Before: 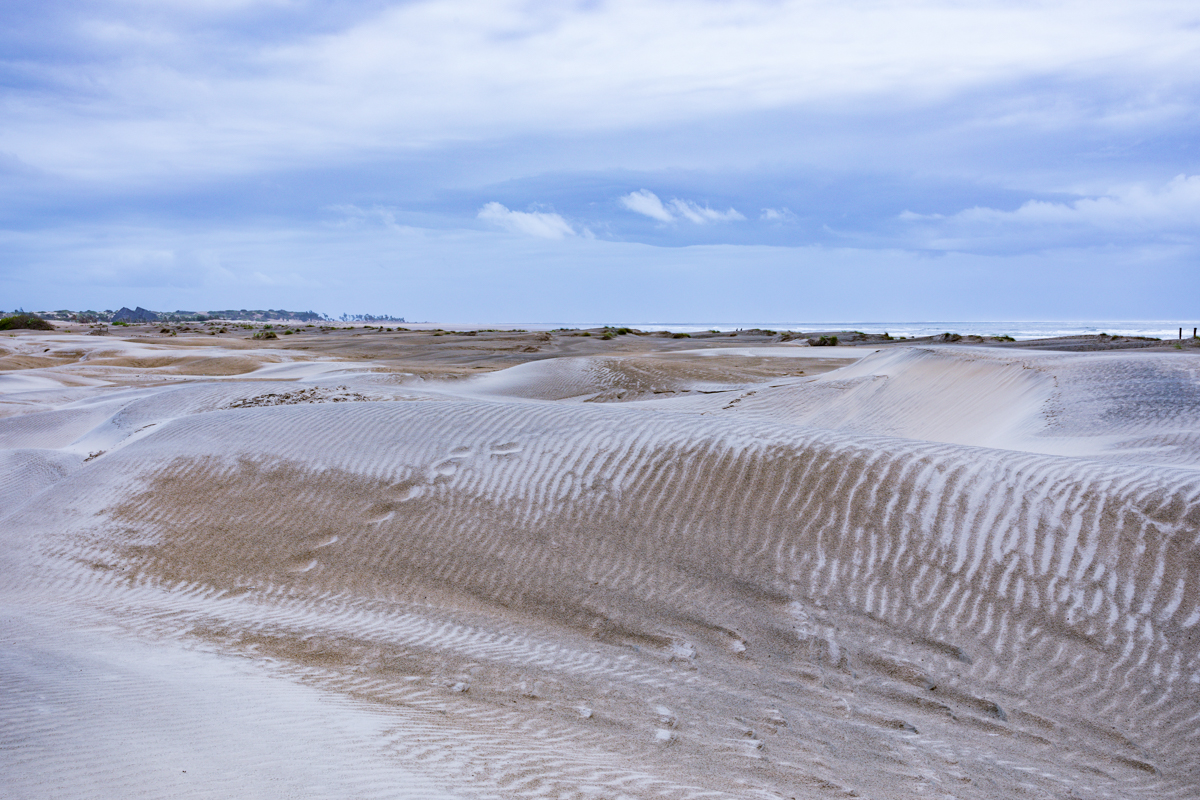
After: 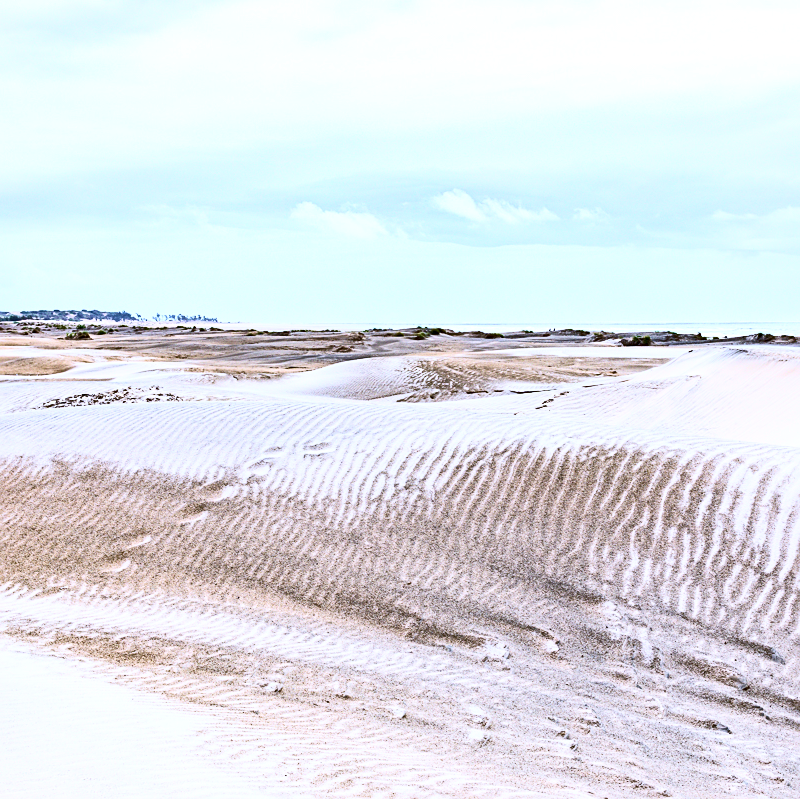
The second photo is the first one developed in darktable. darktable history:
contrast brightness saturation: contrast 0.609, brightness 0.344, saturation 0.143
shadows and highlights: shadows -9.2, white point adjustment 1.69, highlights 11.62
sharpen: on, module defaults
velvia: on, module defaults
crop and rotate: left 15.614%, right 17.716%
